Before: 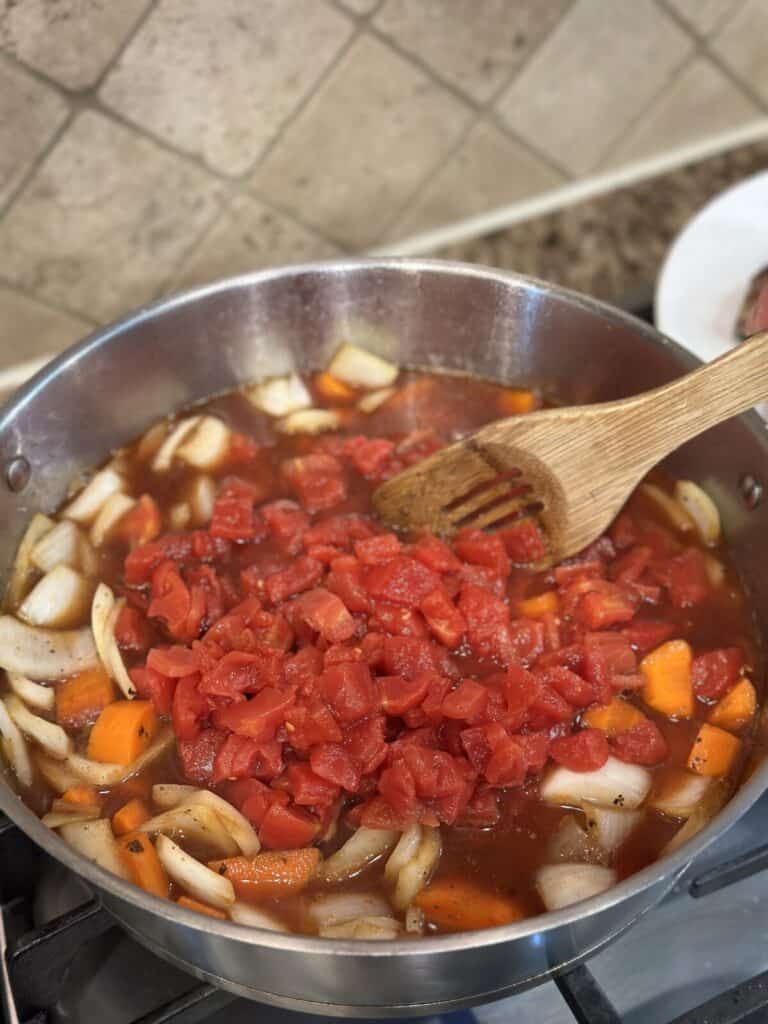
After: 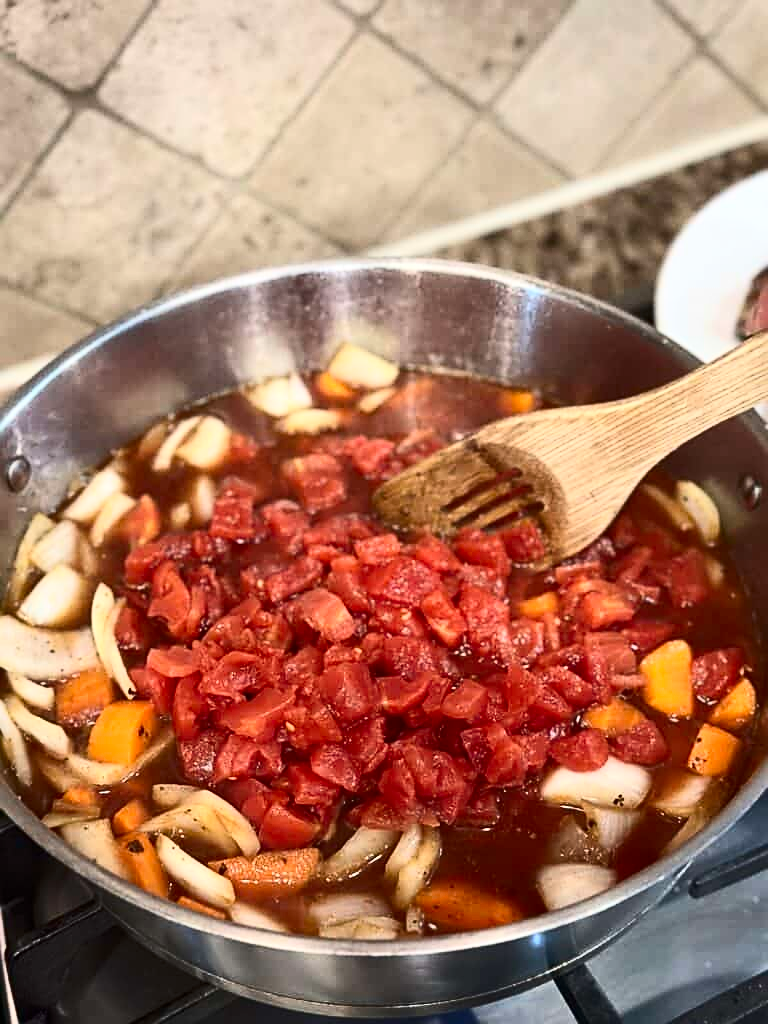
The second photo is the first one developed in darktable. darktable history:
contrast brightness saturation: contrast 0.383, brightness 0.106
sharpen: amount 0.499
